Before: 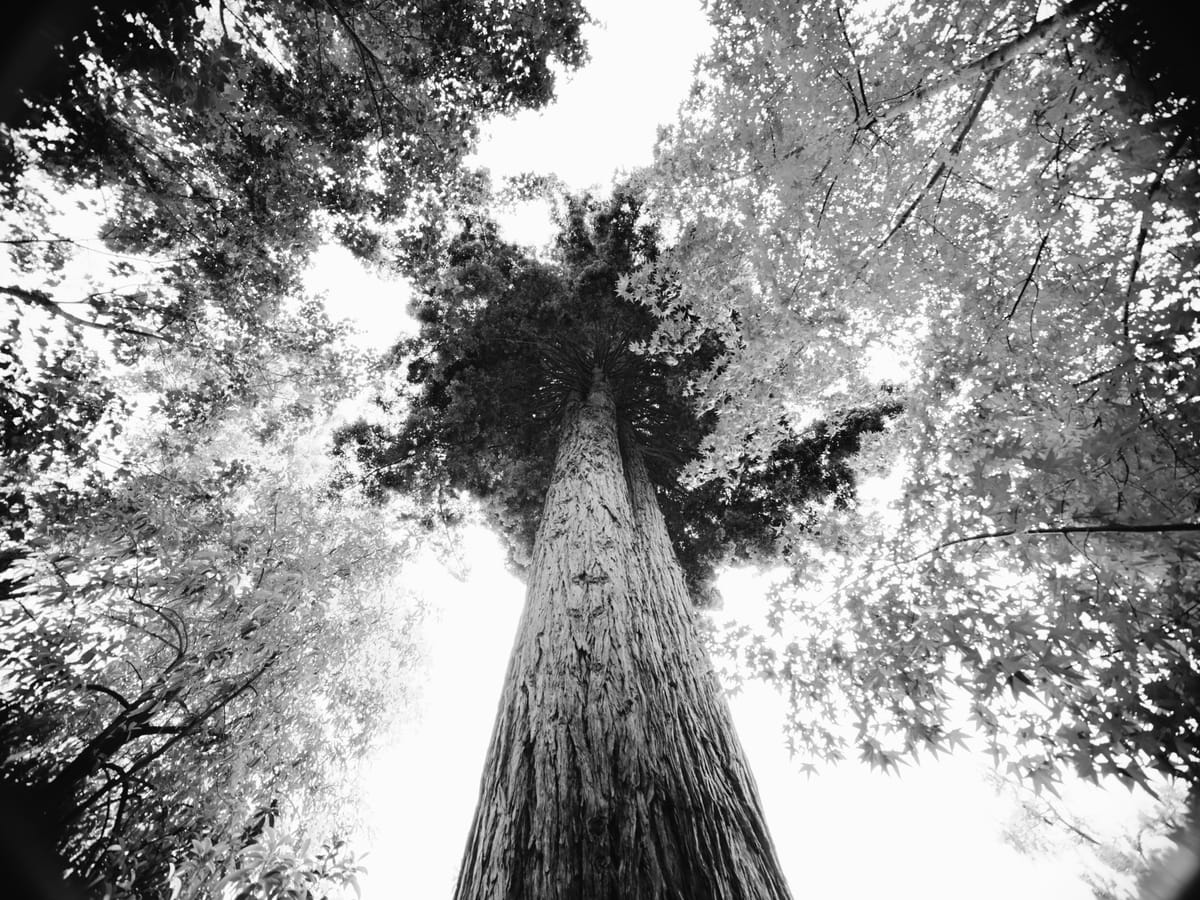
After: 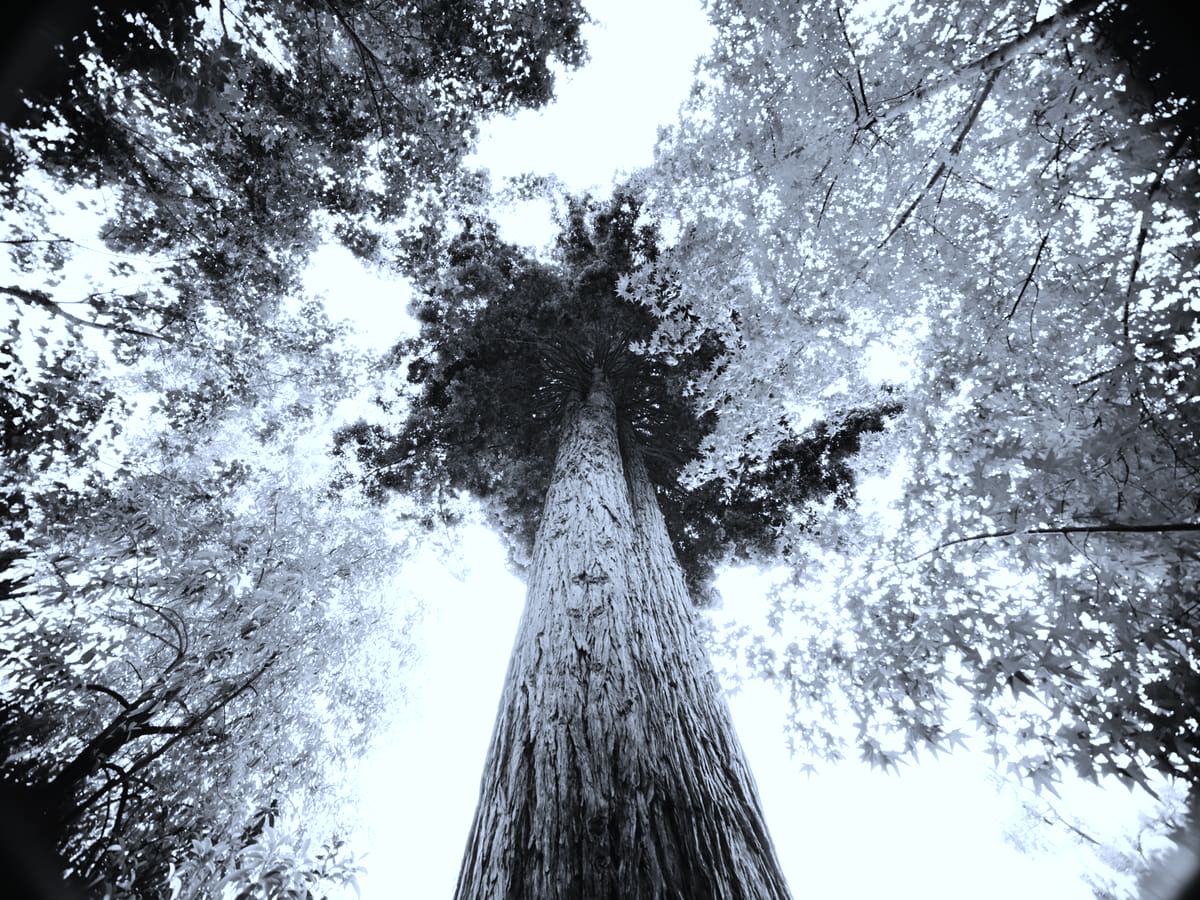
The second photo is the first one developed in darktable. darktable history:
exposure: black level correction 0.001, exposure 0.191 EV, compensate highlight preservation false
contrast brightness saturation: contrast 0.04, saturation 0.16
color correction: highlights a* -2.24, highlights b* -18.1
